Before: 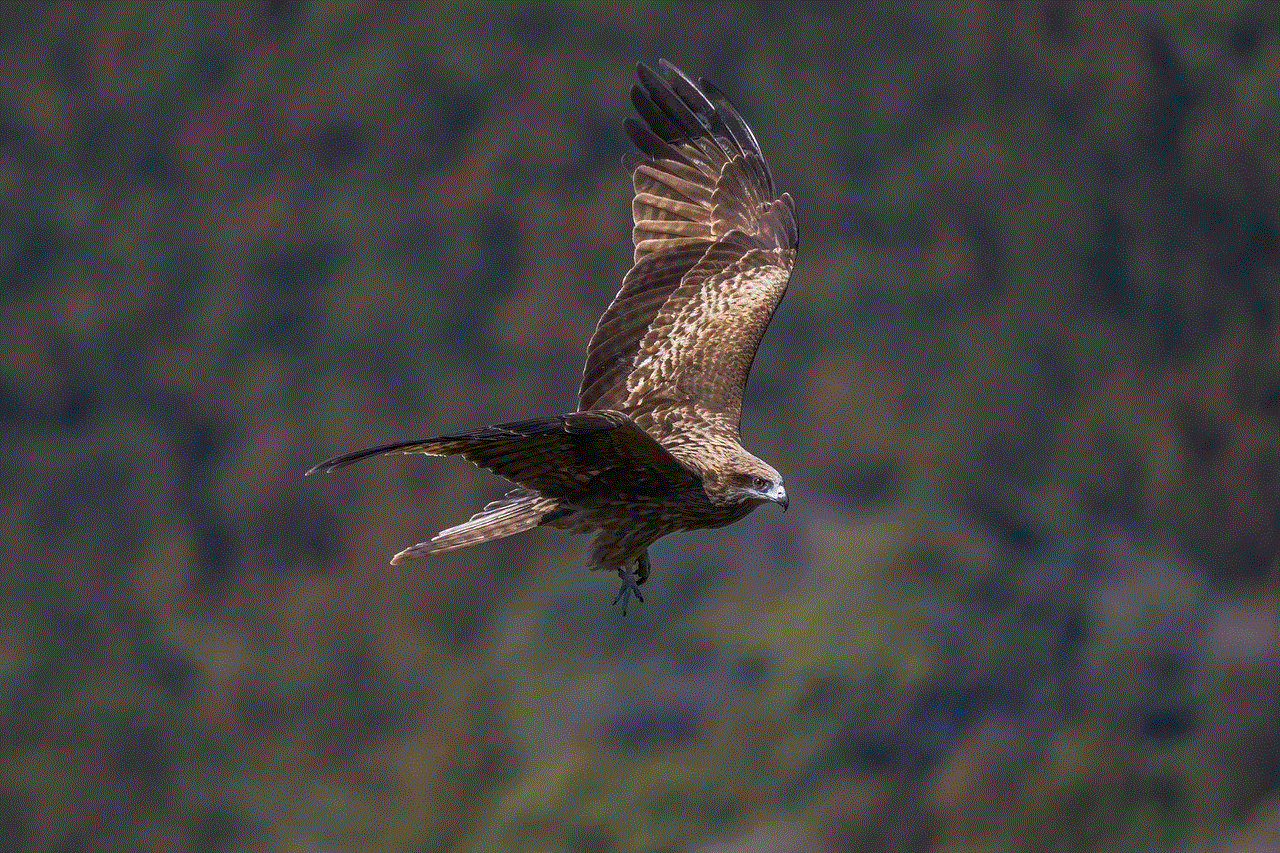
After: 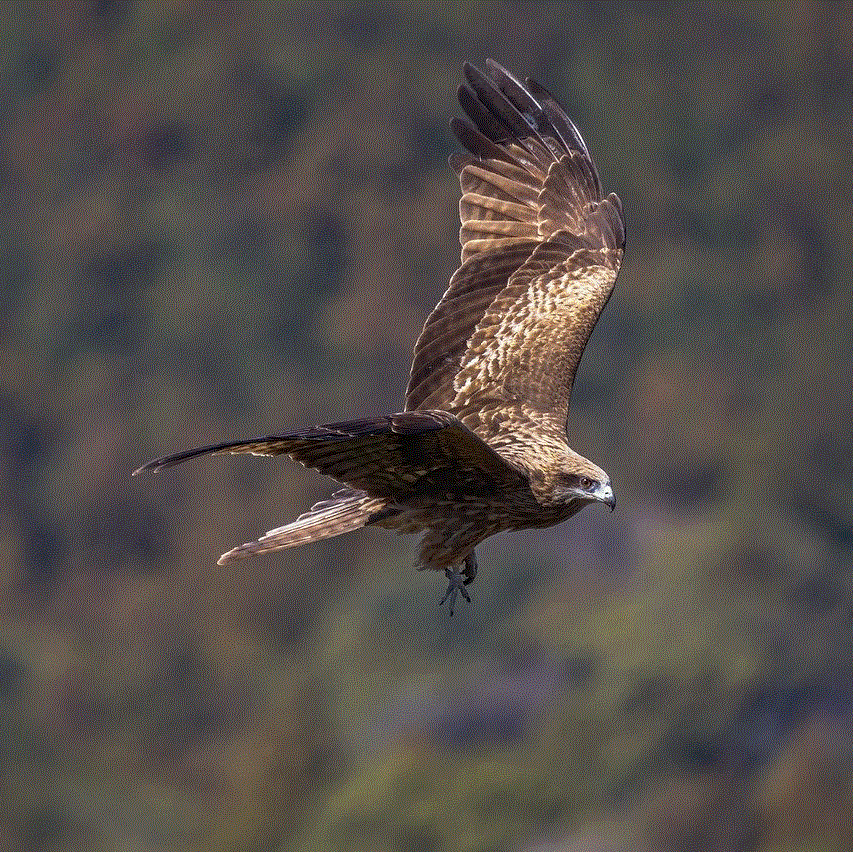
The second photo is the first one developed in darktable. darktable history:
tone equalizer: -8 EV -0.398 EV, -7 EV -0.414 EV, -6 EV -0.309 EV, -5 EV -0.201 EV, -3 EV 0.231 EV, -2 EV 0.338 EV, -1 EV 0.371 EV, +0 EV 0.423 EV, edges refinement/feathering 500, mask exposure compensation -1.57 EV, preserve details no
crop and rotate: left 13.565%, right 19.742%
shadows and highlights: on, module defaults
color balance rgb: power › chroma 0.303%, power › hue 22.11°, highlights gain › luminance 5.822%, highlights gain › chroma 1.276%, highlights gain › hue 89.99°, linear chroma grading › global chroma 0.58%, perceptual saturation grading › global saturation -3.822%
